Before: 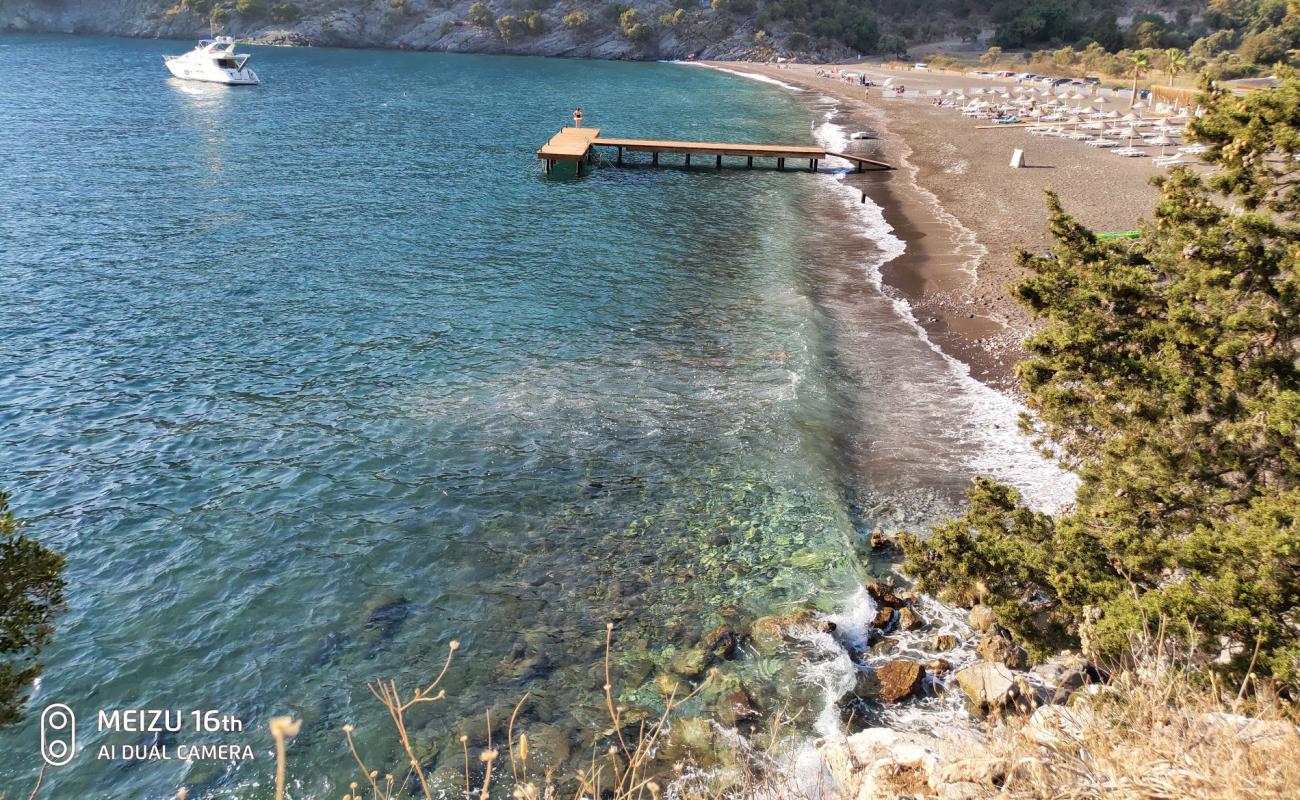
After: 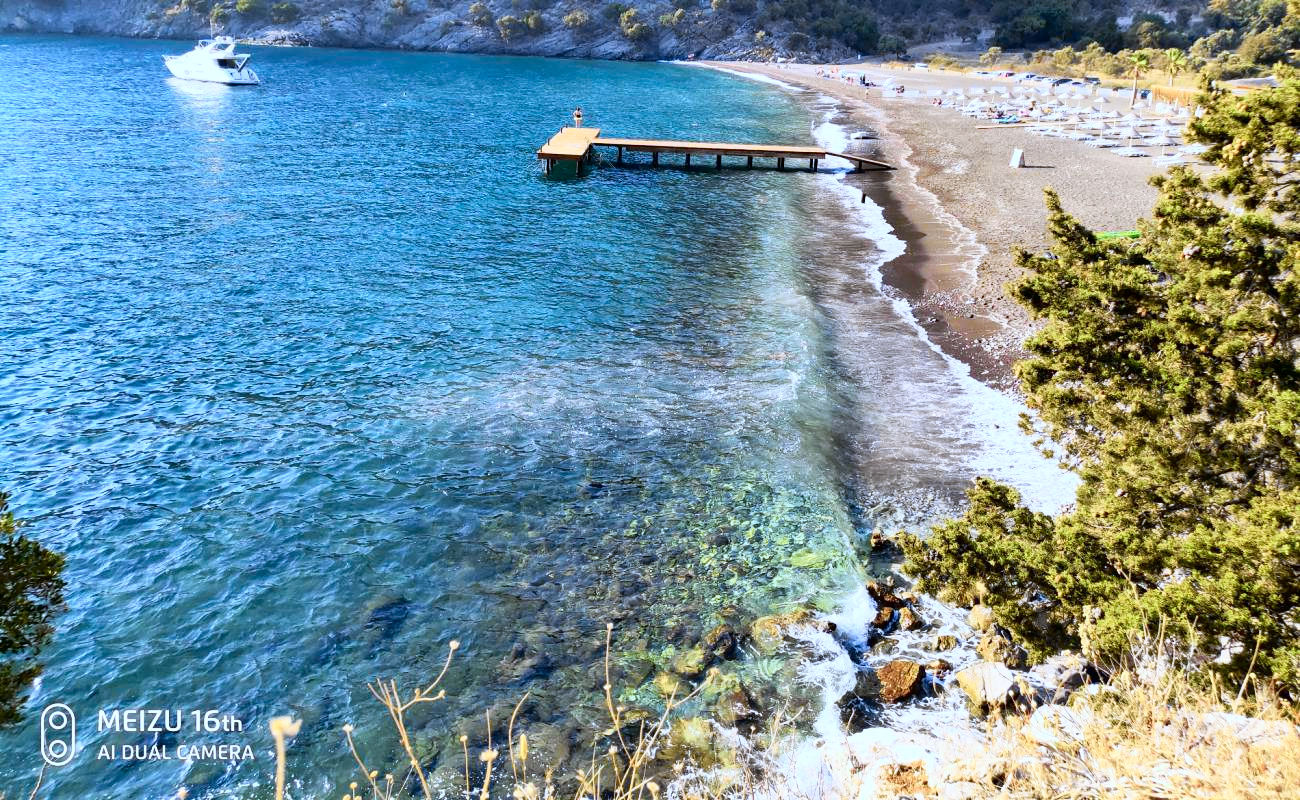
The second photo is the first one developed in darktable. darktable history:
tone curve: curves: ch0 [(0, 0.006) (0.046, 0.011) (0.13, 0.062) (0.338, 0.327) (0.494, 0.55) (0.728, 0.835) (1, 1)]; ch1 [(0, 0) (0.346, 0.324) (0.45, 0.431) (0.5, 0.5) (0.522, 0.517) (0.55, 0.57) (1, 1)]; ch2 [(0, 0) (0.453, 0.418) (0.5, 0.5) (0.526, 0.524) (0.554, 0.598) (0.622, 0.679) (0.707, 0.761) (1, 1)], color space Lab, independent channels, preserve colors none
white balance: red 0.931, blue 1.11
shadows and highlights: shadows 0, highlights 40
